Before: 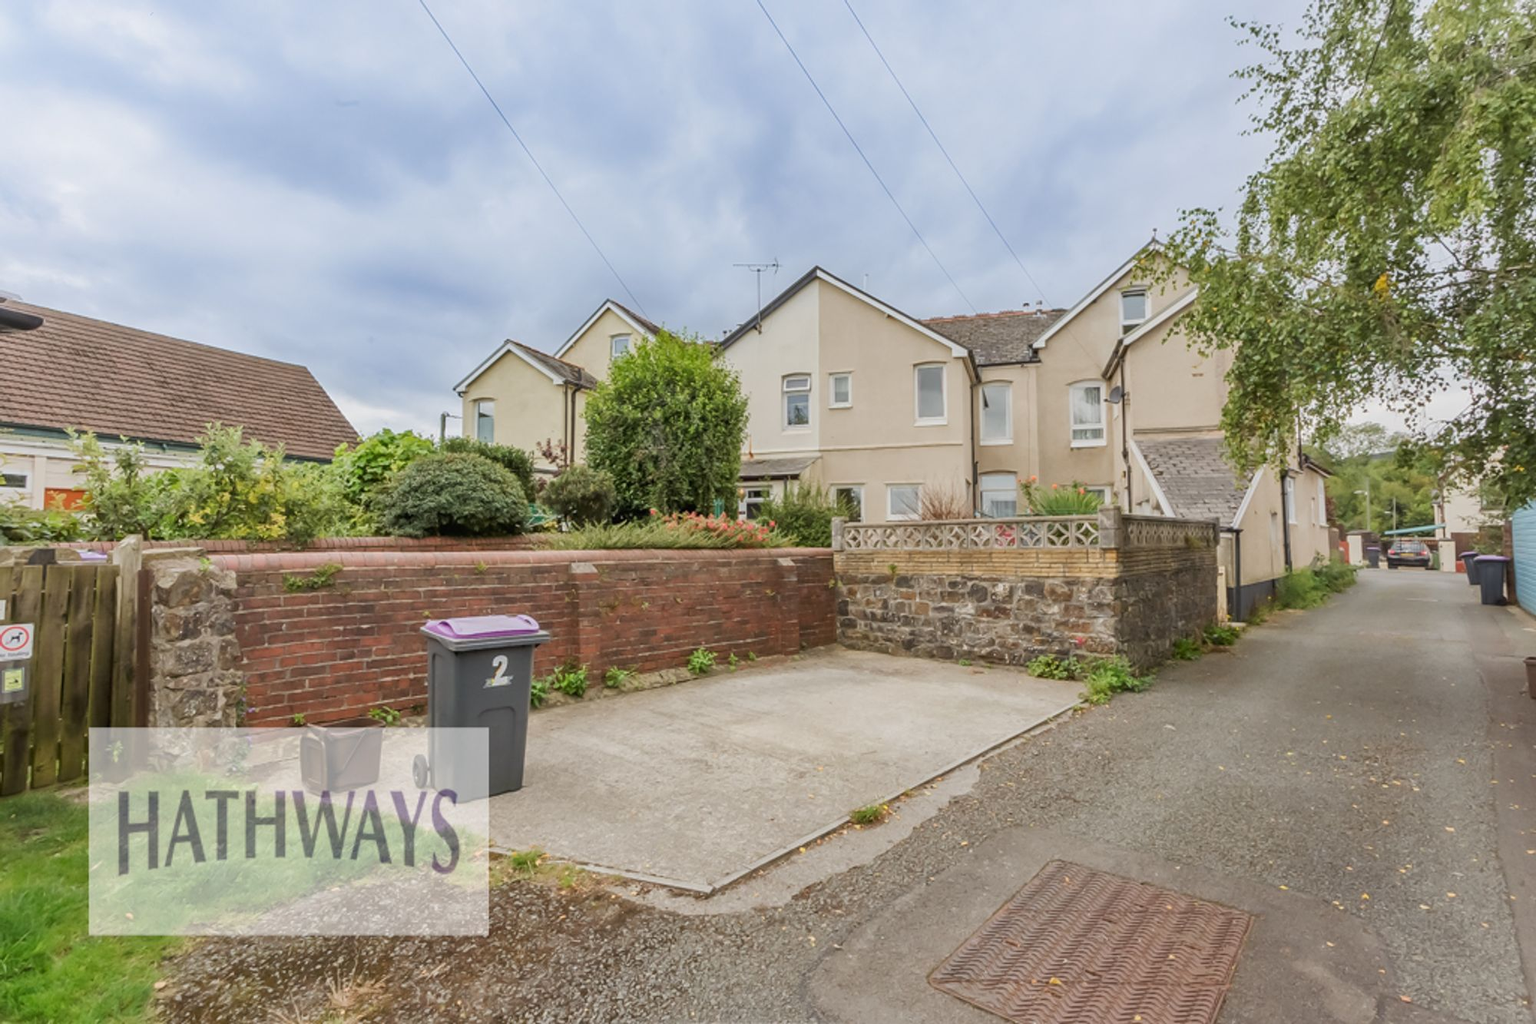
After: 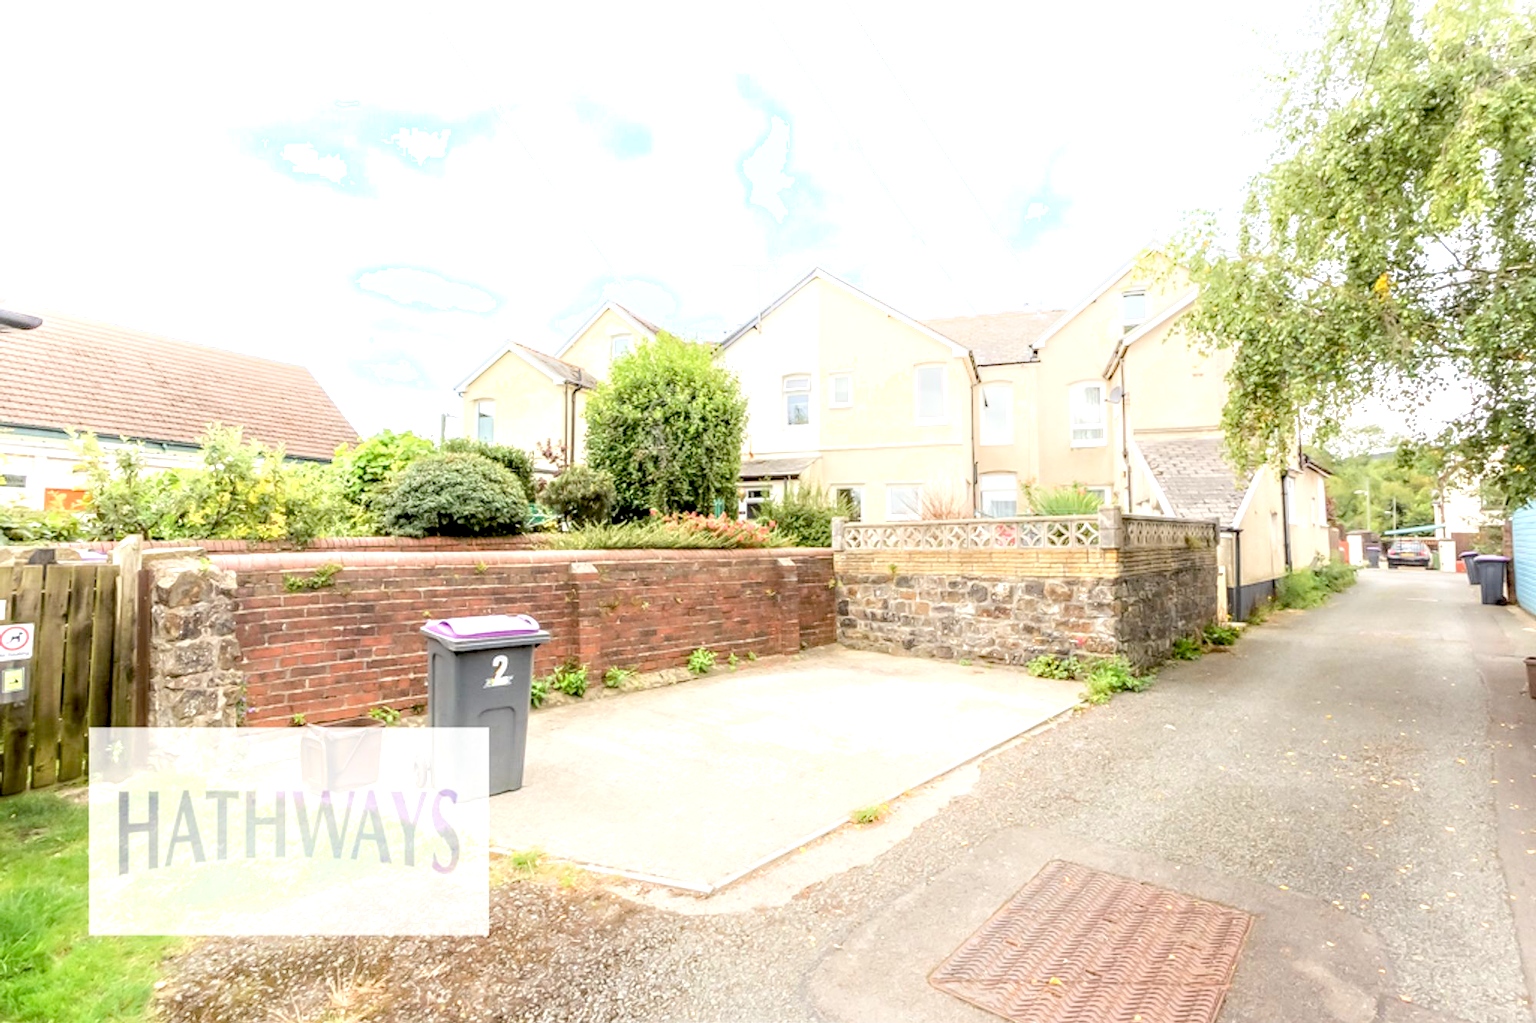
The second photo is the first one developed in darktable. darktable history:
shadows and highlights: shadows -40.15, highlights 62.88, soften with gaussian
local contrast: on, module defaults
exposure: black level correction 0.011, exposure 1.088 EV, compensate exposure bias true, compensate highlight preservation false
